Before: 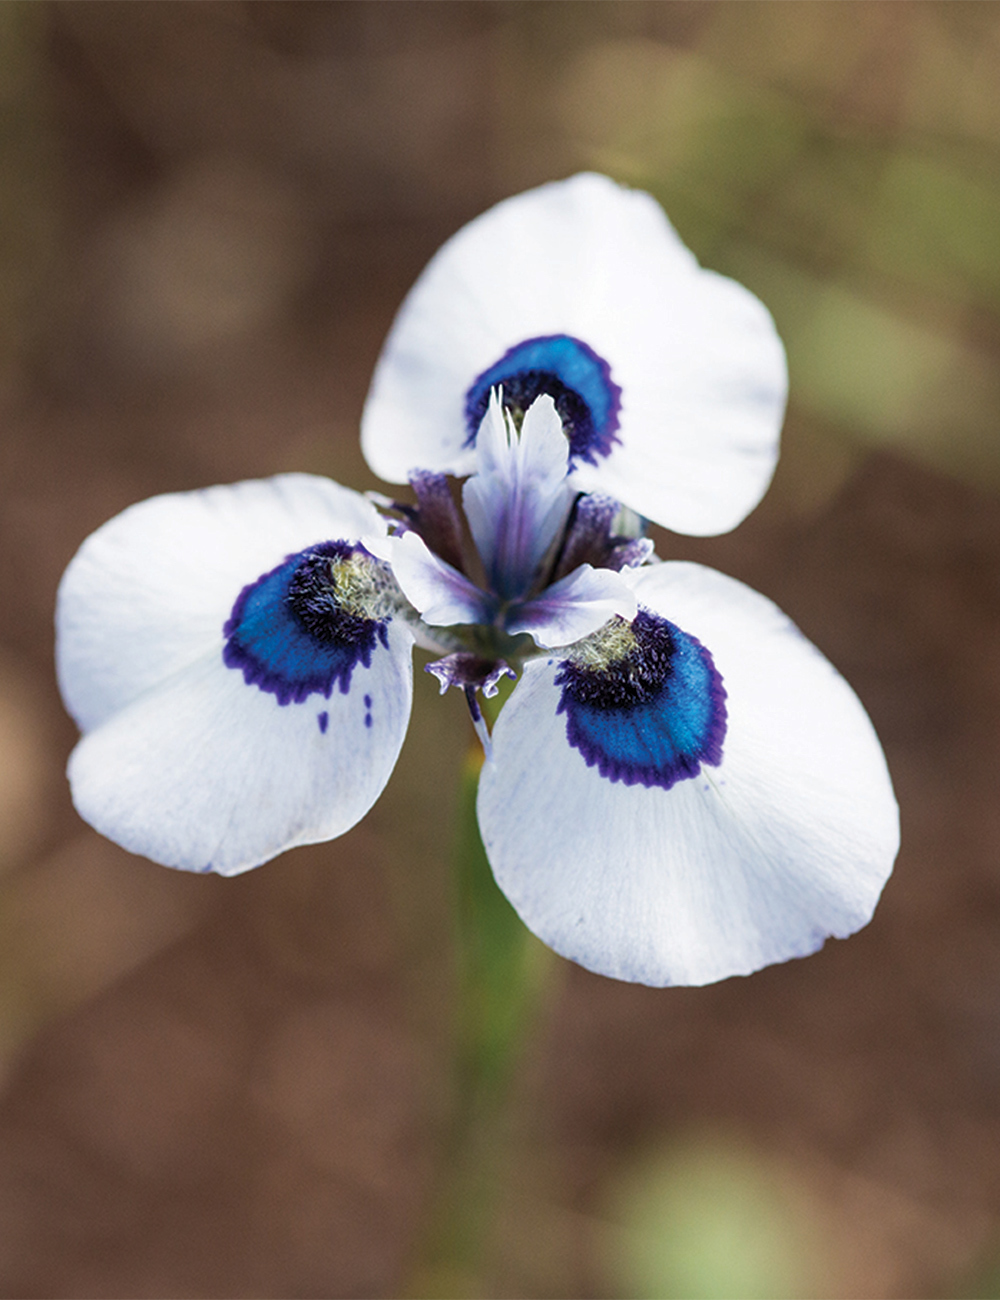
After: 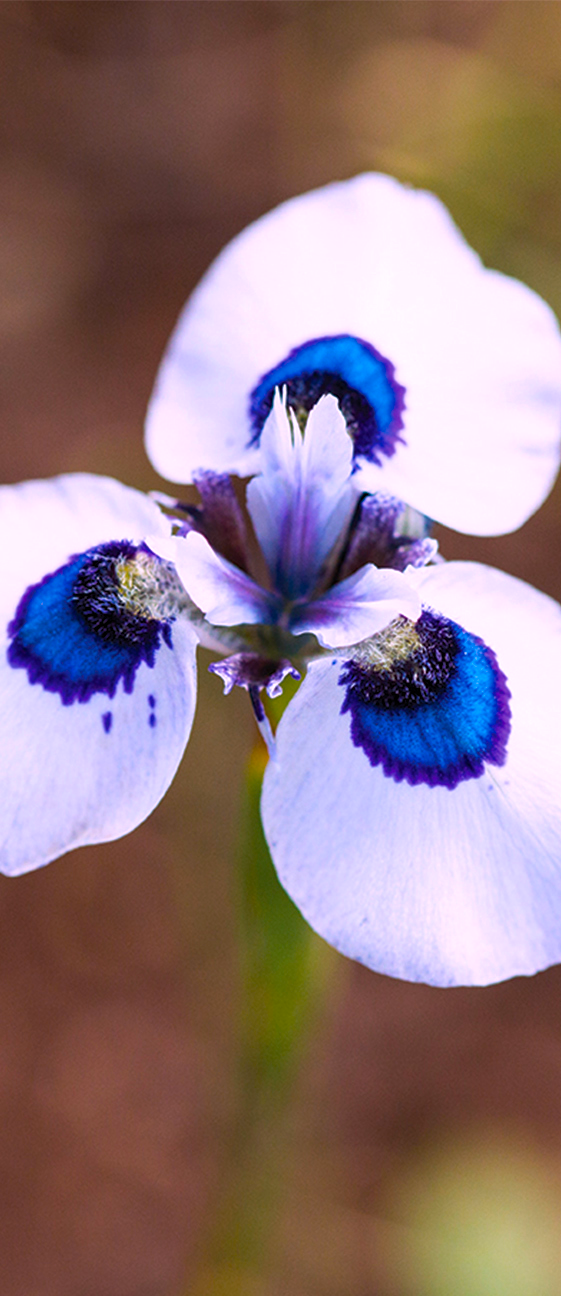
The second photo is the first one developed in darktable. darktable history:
color balance rgb: perceptual saturation grading › global saturation 30%, global vibrance 30%
crop: left 21.674%, right 22.086%
white balance: red 1.066, blue 1.119
